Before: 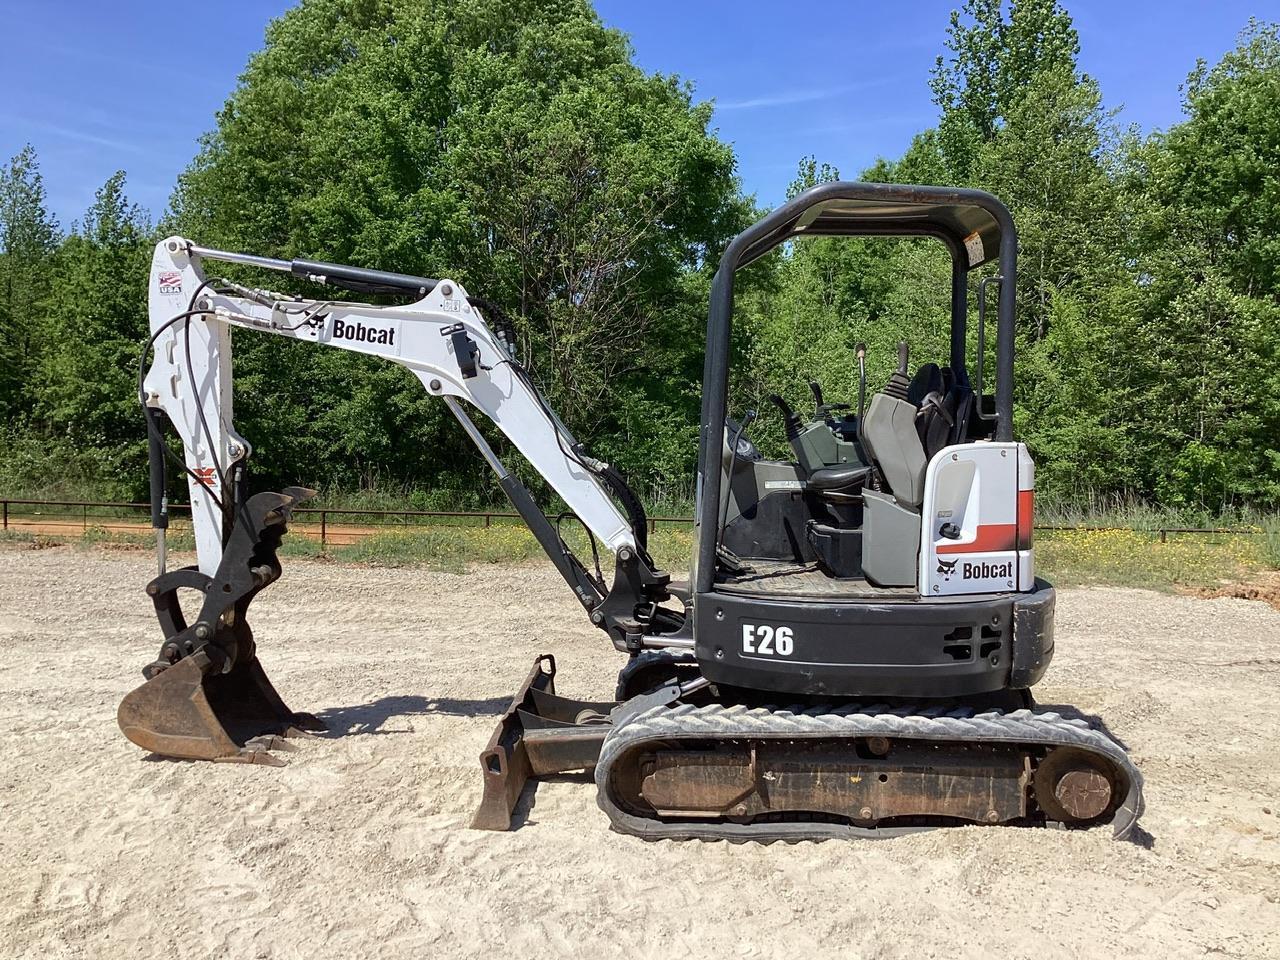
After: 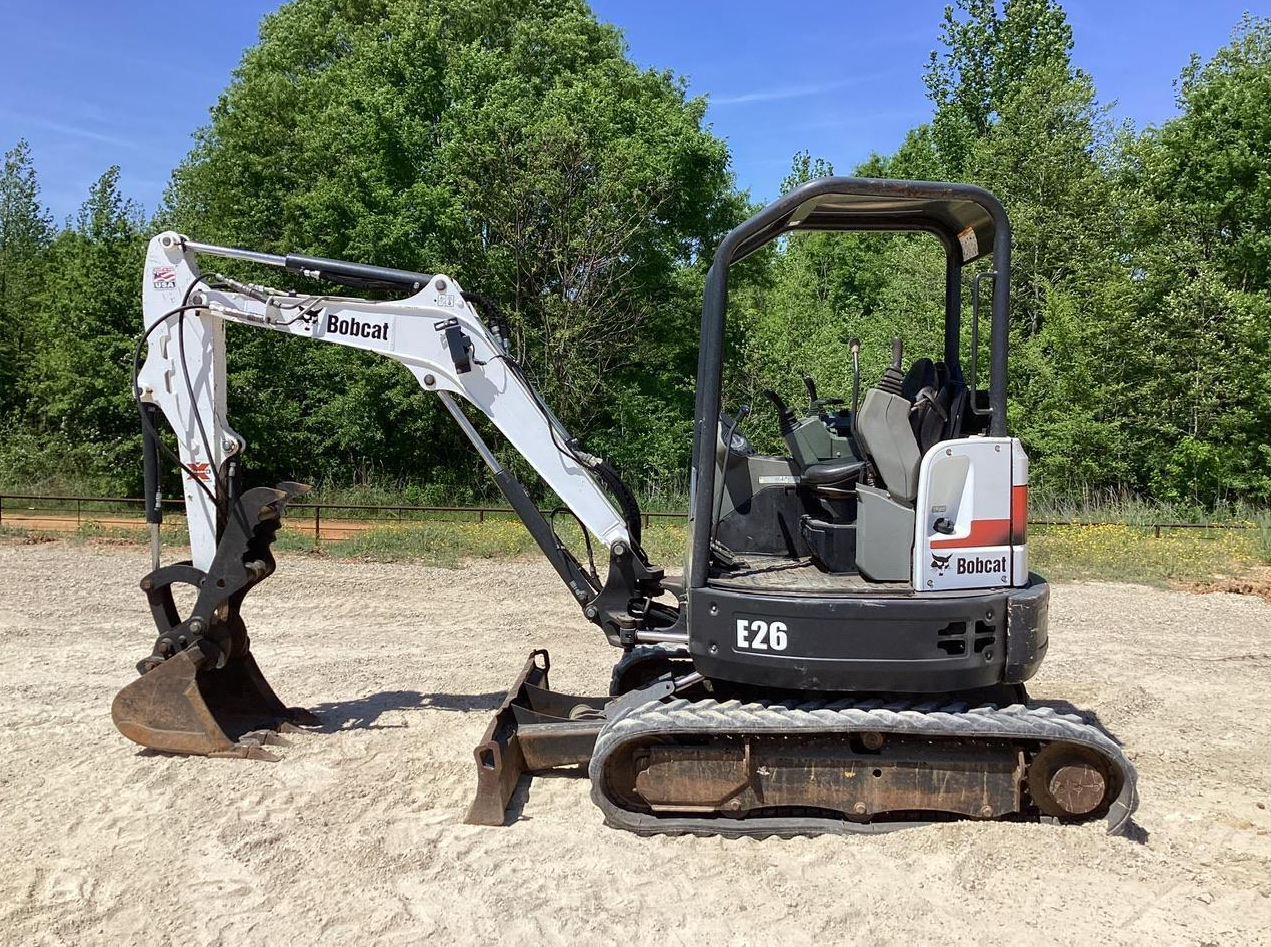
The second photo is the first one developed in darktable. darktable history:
crop: left 0.482%, top 0.568%, right 0.193%, bottom 0.74%
